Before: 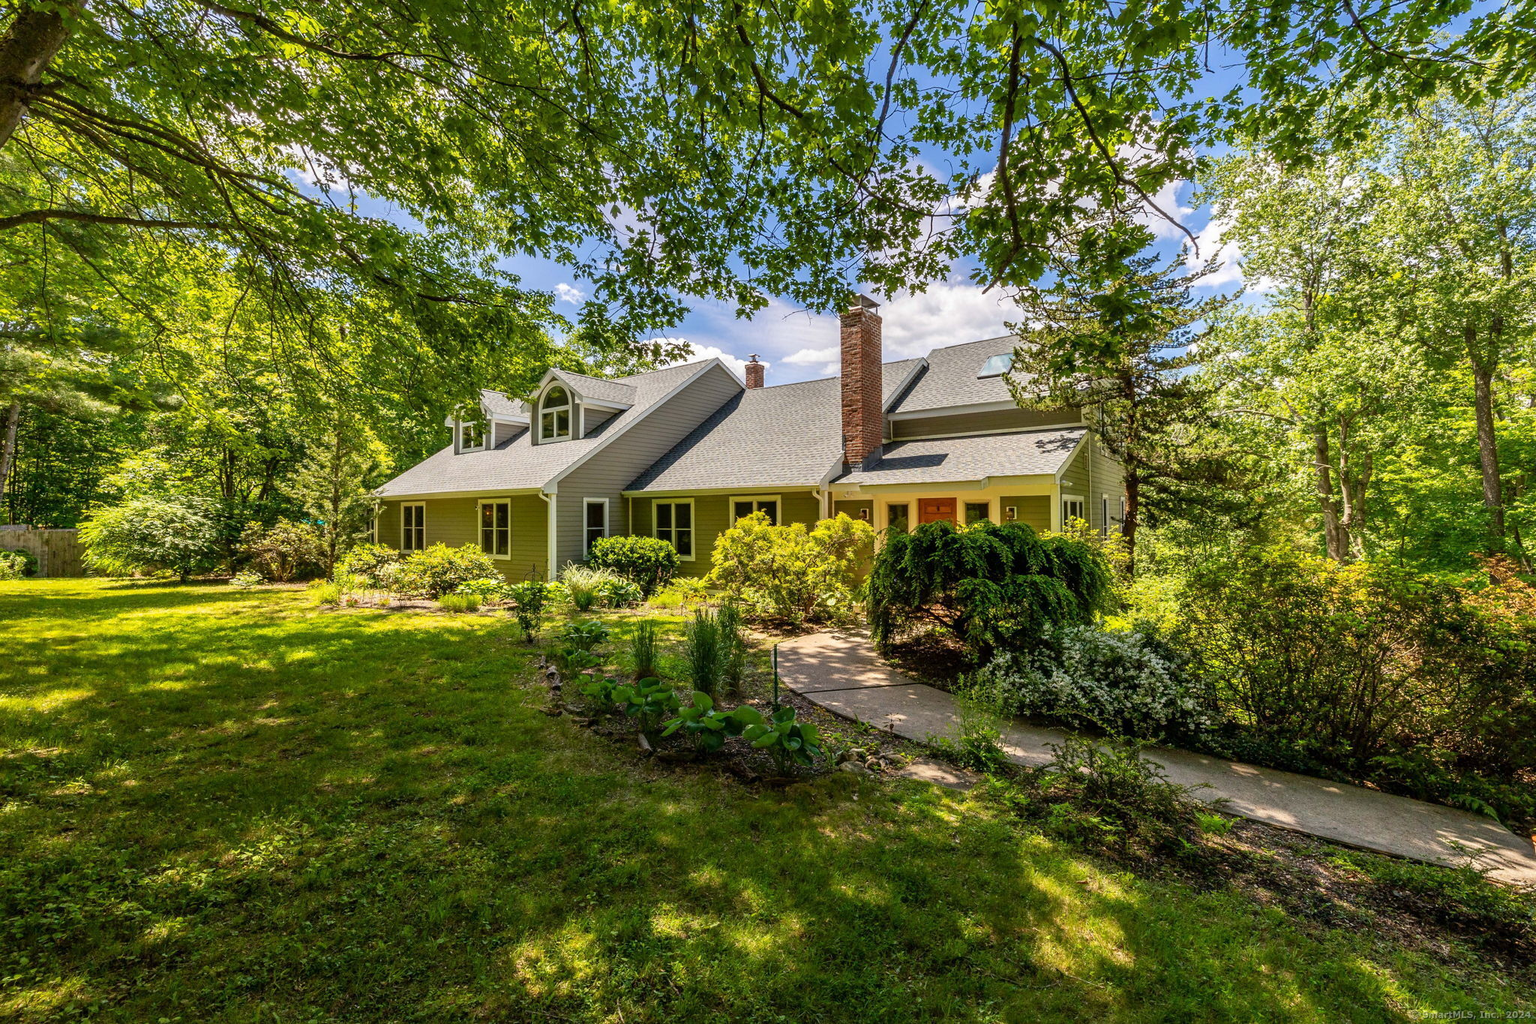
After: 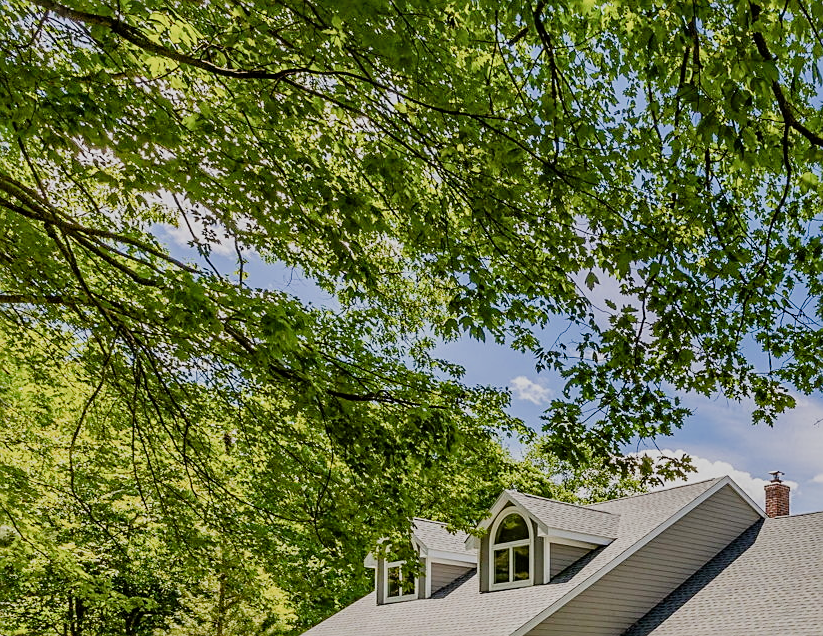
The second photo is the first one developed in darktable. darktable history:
filmic rgb: black relative exposure -8.56 EV, white relative exposure 5.52 EV, threshold 5.98 EV, hardness 3.39, contrast 1.017, enable highlight reconstruction true
shadows and highlights: low approximation 0.01, soften with gaussian
sharpen: on, module defaults
crop and rotate: left 11.182%, top 0.089%, right 48.588%, bottom 53.282%
color balance rgb: perceptual saturation grading › global saturation 0.396%, perceptual saturation grading › highlights -15.45%, perceptual saturation grading › shadows 25.876%
